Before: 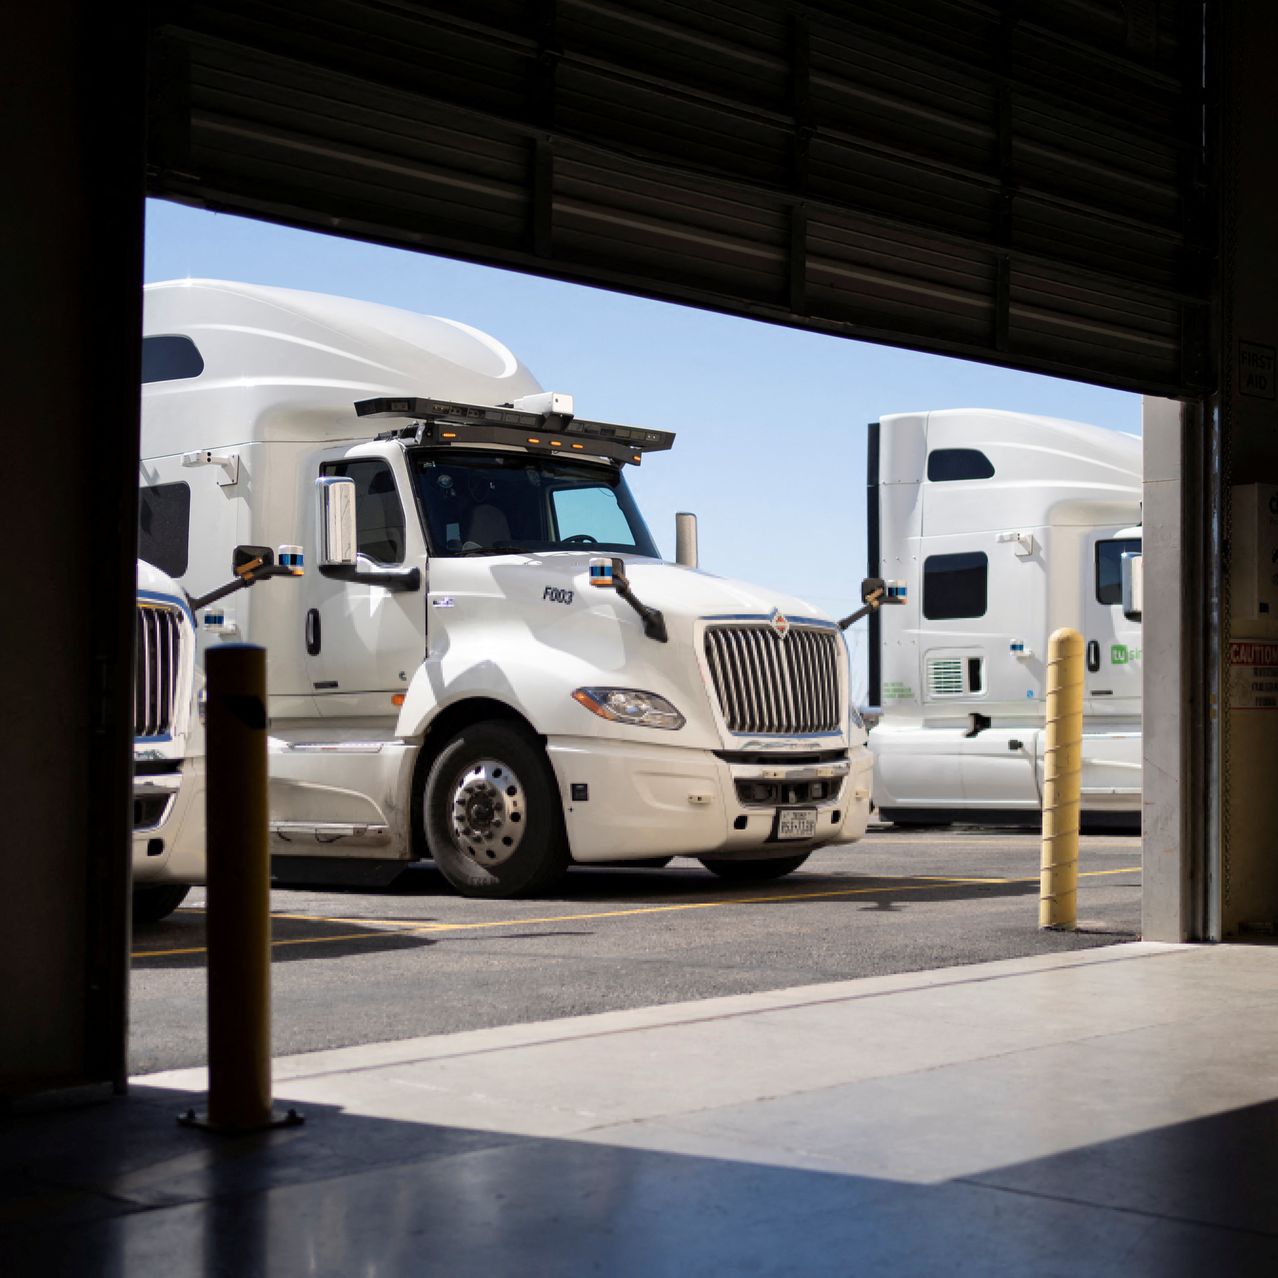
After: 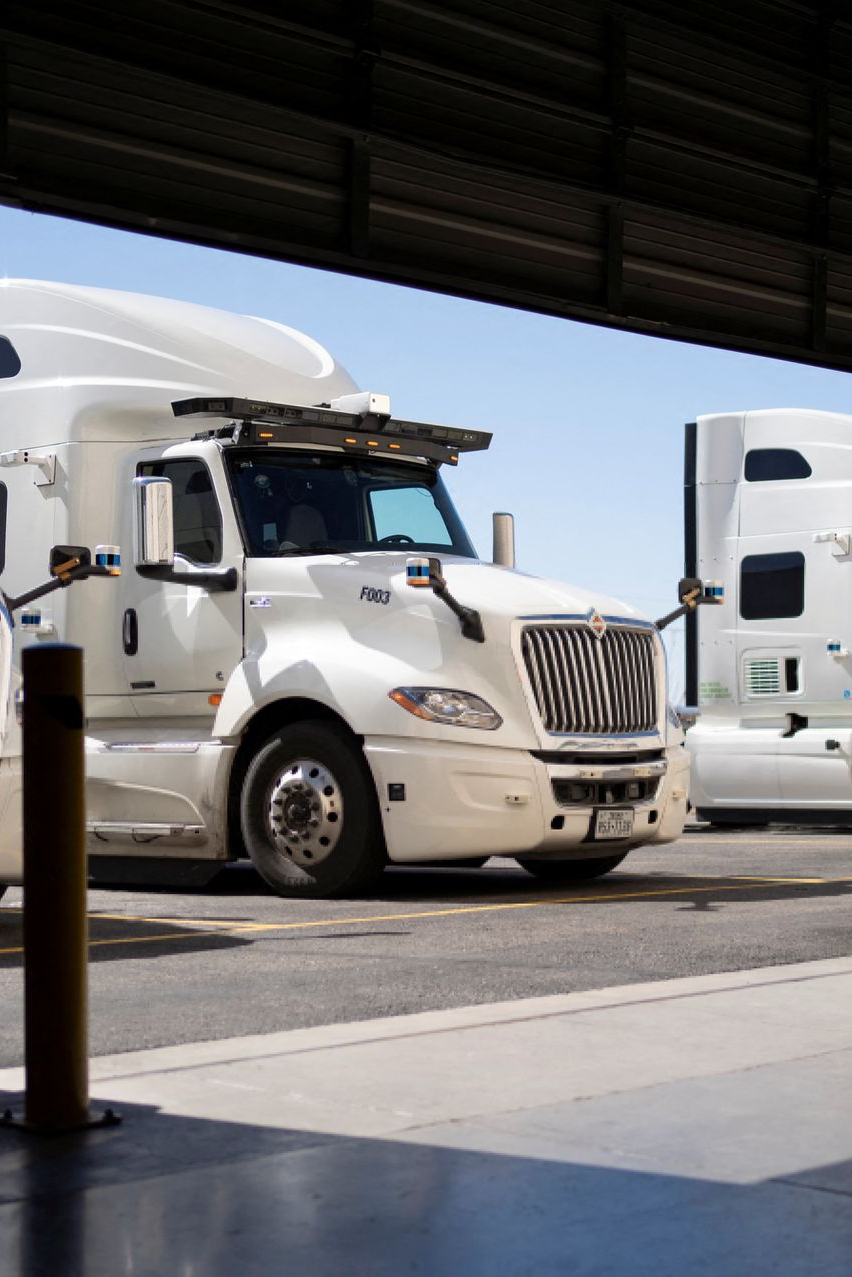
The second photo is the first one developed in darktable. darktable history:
crop and rotate: left 14.353%, right 18.974%
